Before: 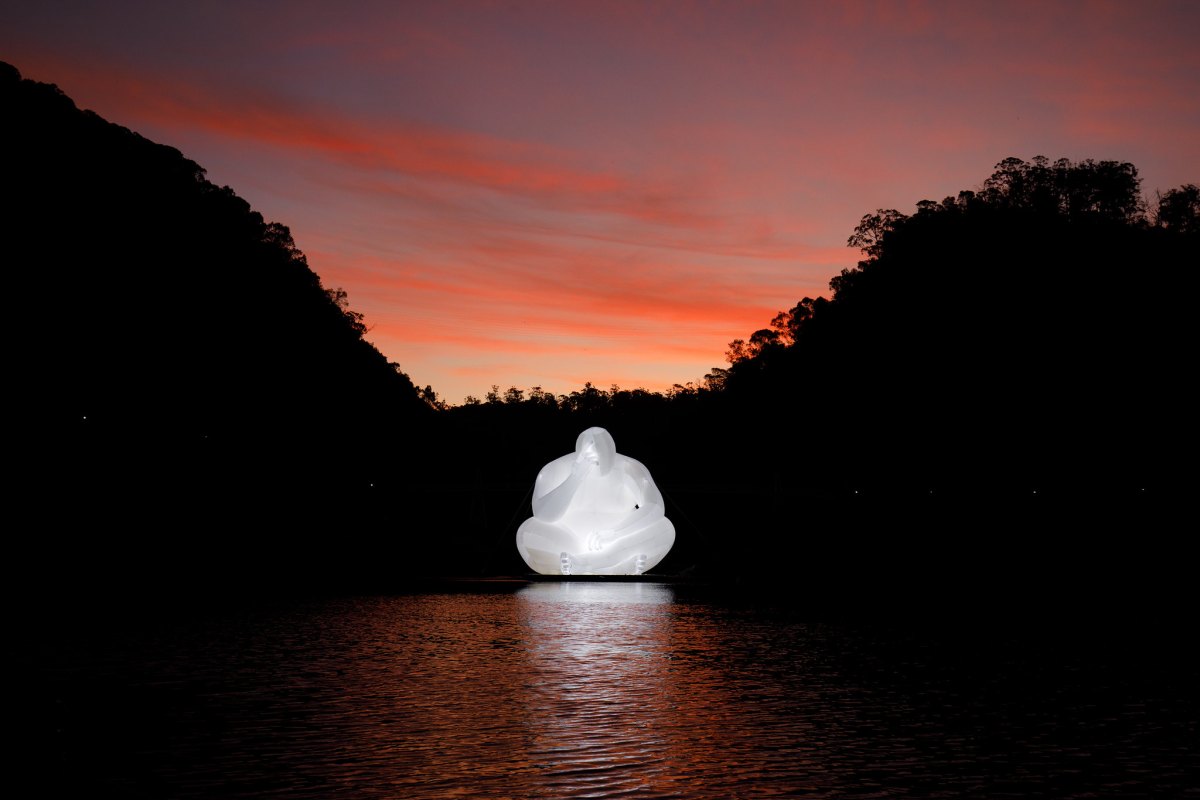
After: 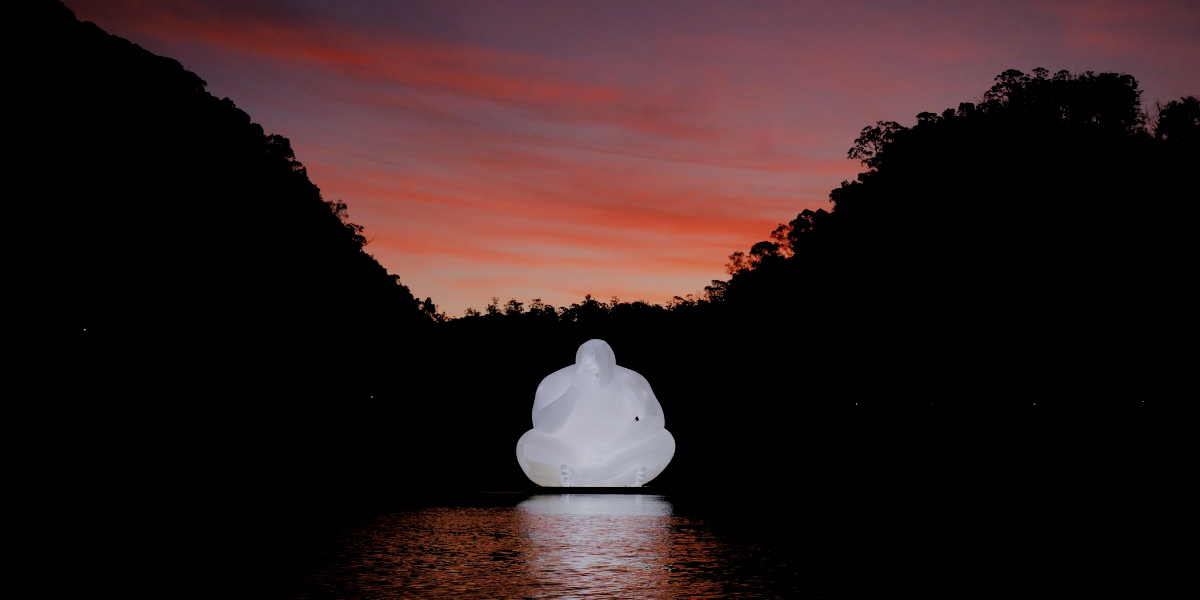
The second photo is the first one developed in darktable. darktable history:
filmic rgb: black relative exposure -6.15 EV, white relative exposure 6.96 EV, hardness 2.23, color science v6 (2022)
graduated density: hue 238.83°, saturation 50%
crop: top 11.038%, bottom 13.962%
